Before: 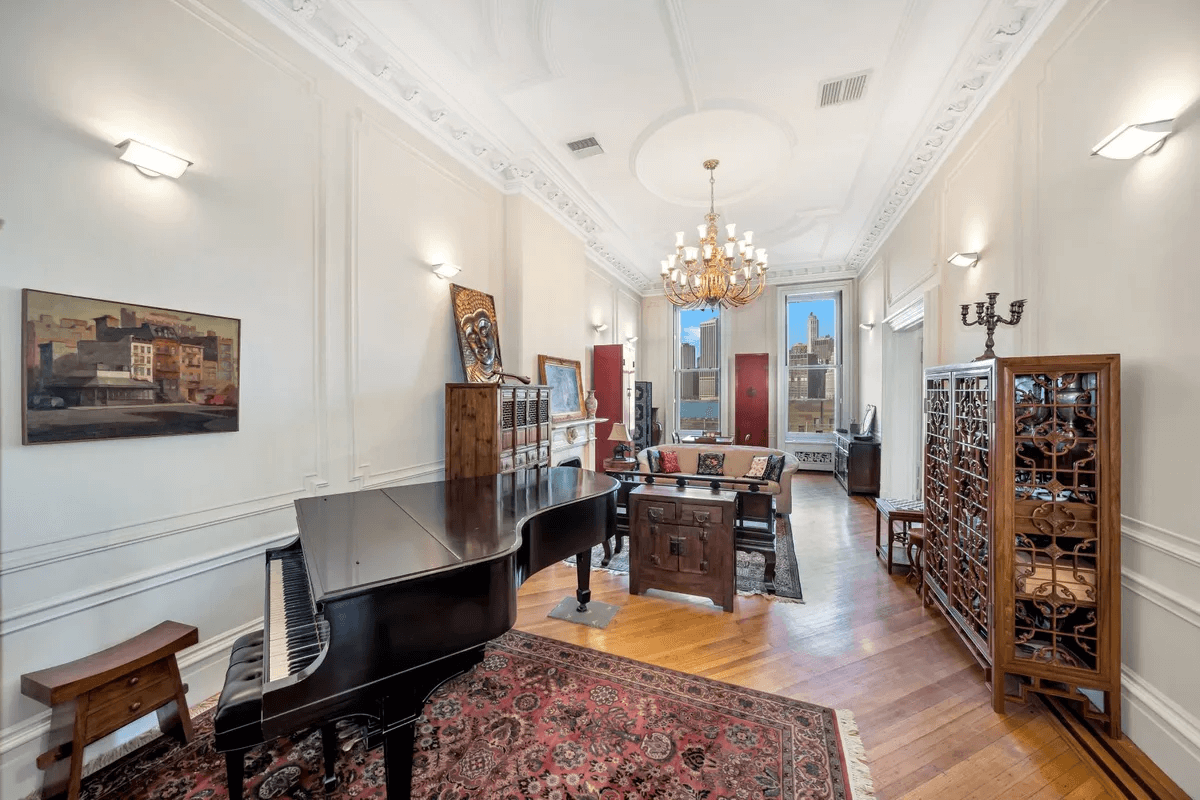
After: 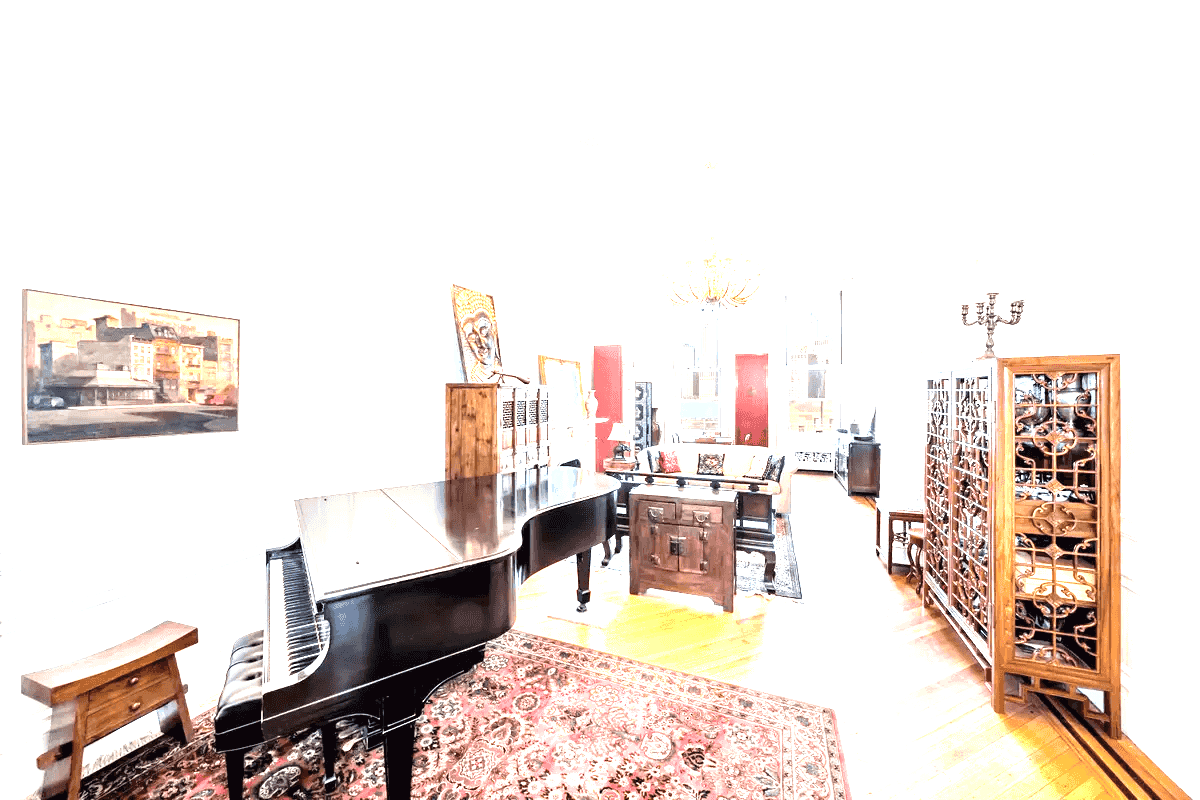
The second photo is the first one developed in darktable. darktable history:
tone equalizer: -8 EV -0.779 EV, -7 EV -0.69 EV, -6 EV -0.569 EV, -5 EV -0.395 EV, -3 EV 0.392 EV, -2 EV 0.6 EV, -1 EV 0.694 EV, +0 EV 0.769 EV, smoothing 1
exposure: black level correction 0, exposure 1.89 EV, compensate exposure bias true, compensate highlight preservation false
